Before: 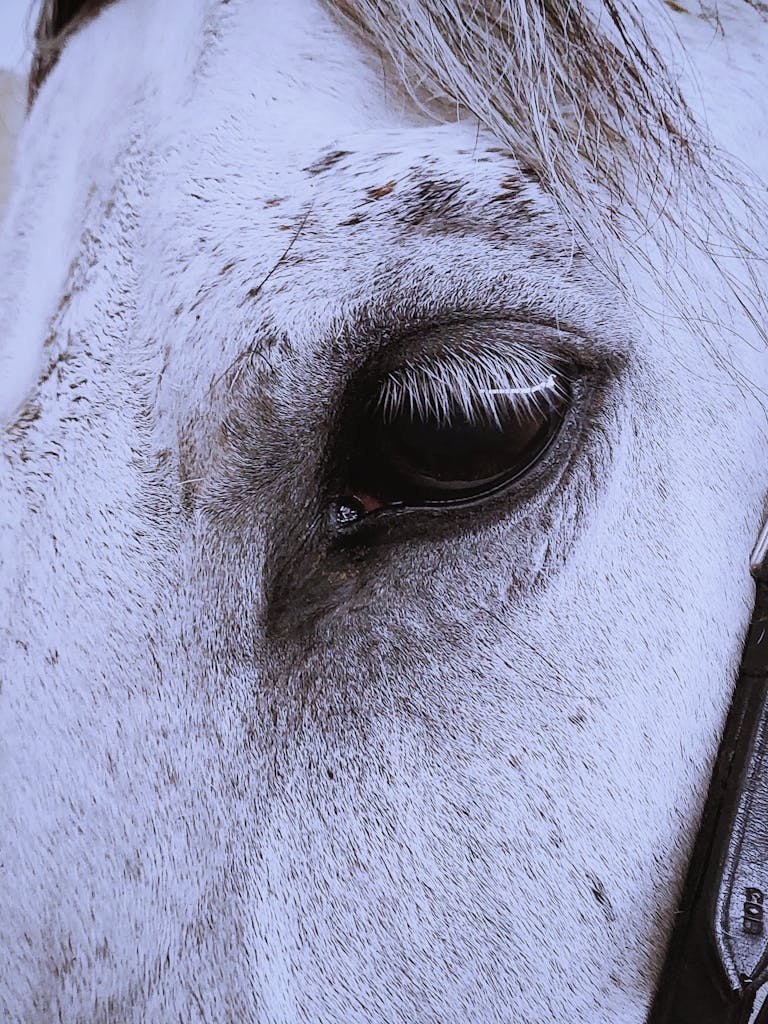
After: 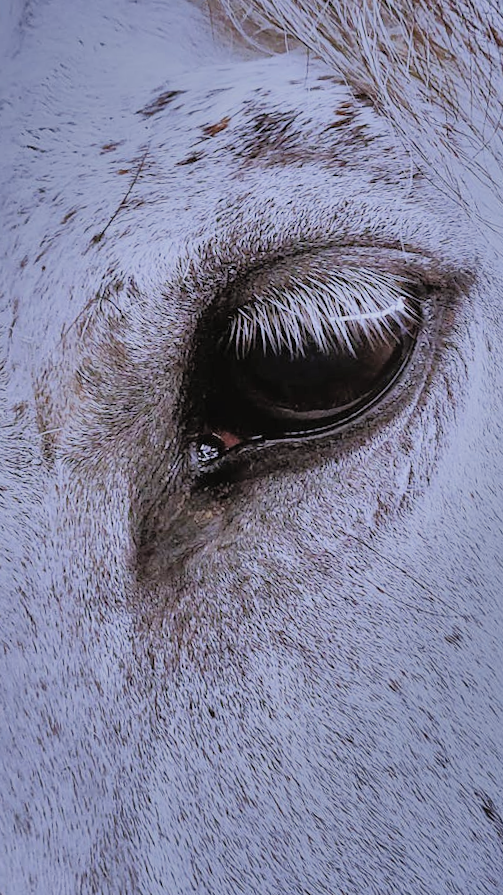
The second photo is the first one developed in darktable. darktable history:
contrast brightness saturation: brightness 0.09, saturation 0.19
tone equalizer: -8 EV 1 EV, -7 EV 1 EV, -6 EV 1 EV, -5 EV 1 EV, -4 EV 1 EV, -3 EV 0.75 EV, -2 EV 0.5 EV, -1 EV 0.25 EV
crop and rotate: left 17.732%, right 15.423%
rotate and perspective: rotation -4.57°, crop left 0.054, crop right 0.944, crop top 0.087, crop bottom 0.914
shadows and highlights: shadows 20.91, highlights -82.73, soften with gaussian
filmic rgb: black relative exposure -7.65 EV, white relative exposure 4.56 EV, hardness 3.61
